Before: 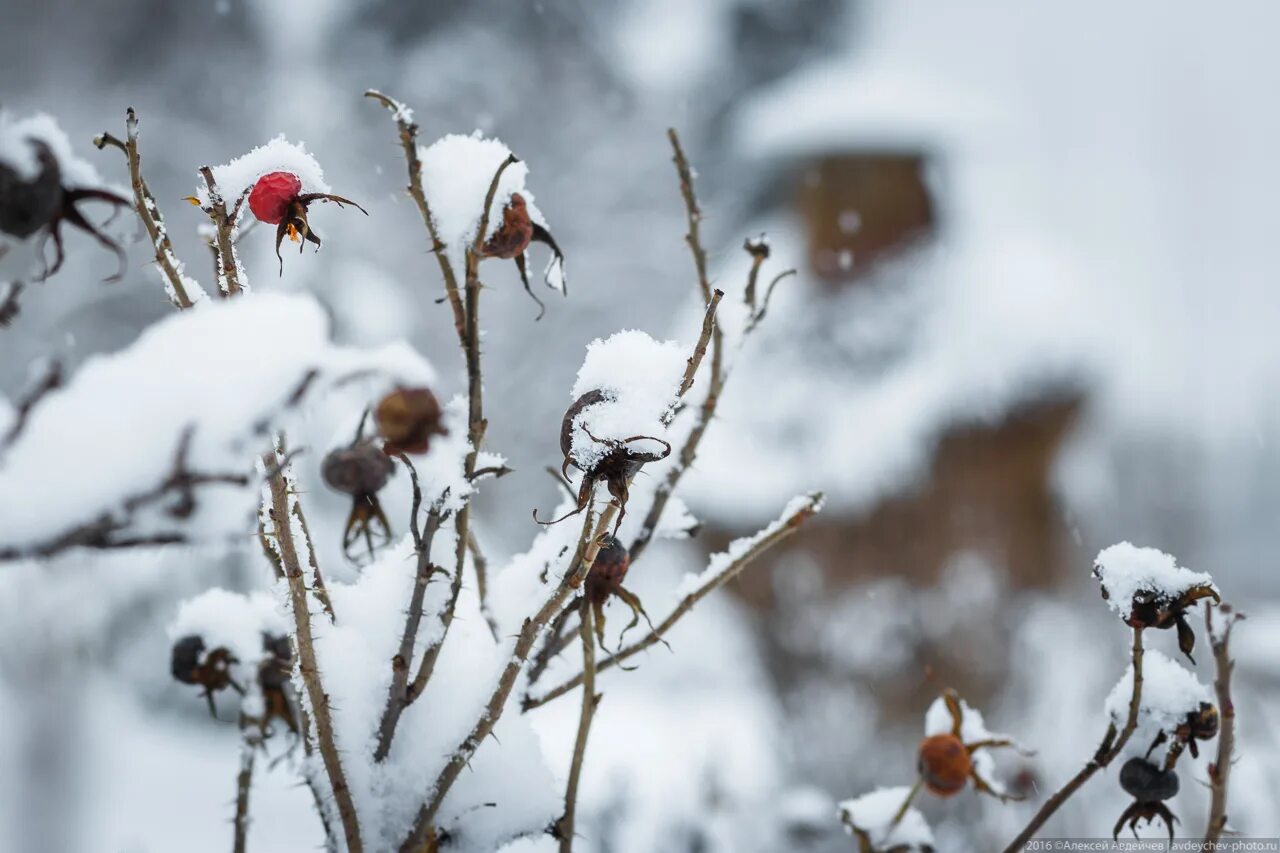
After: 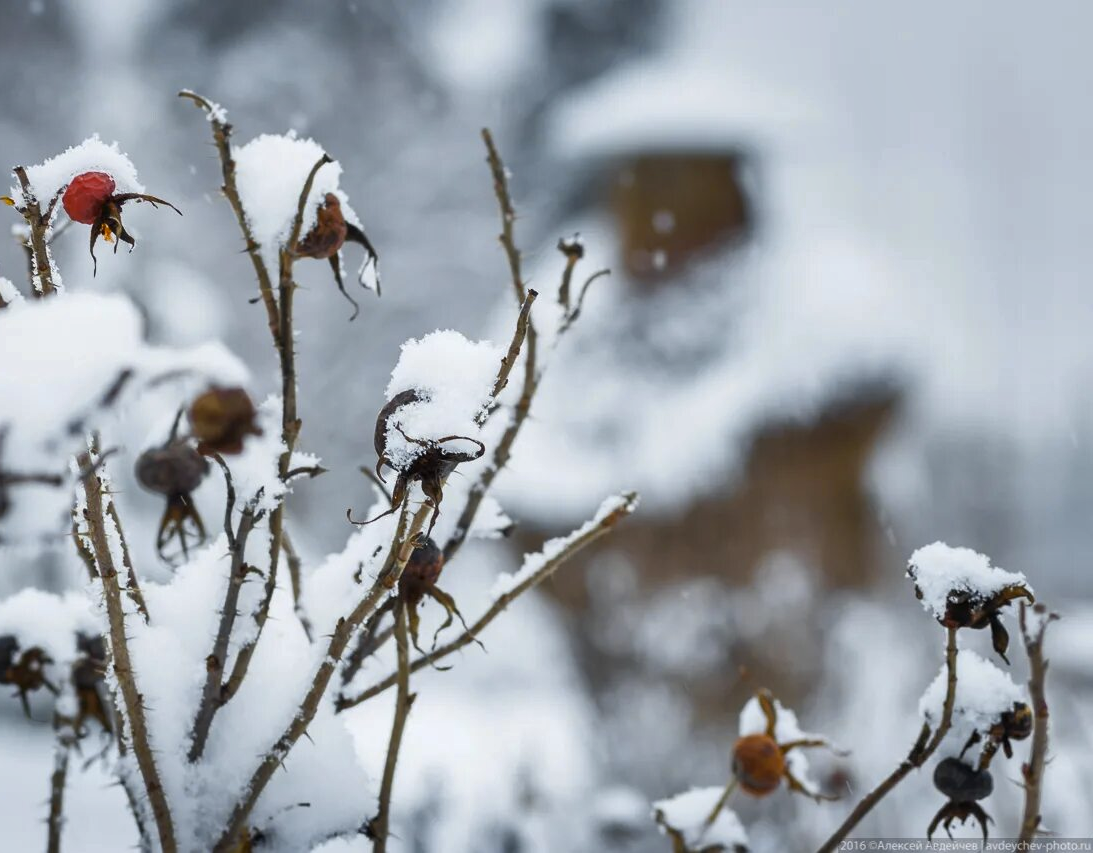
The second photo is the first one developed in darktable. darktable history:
shadows and highlights: low approximation 0.01, soften with gaussian
crop and rotate: left 14.584%
color contrast: green-magenta contrast 0.8, blue-yellow contrast 1.1, unbound 0
